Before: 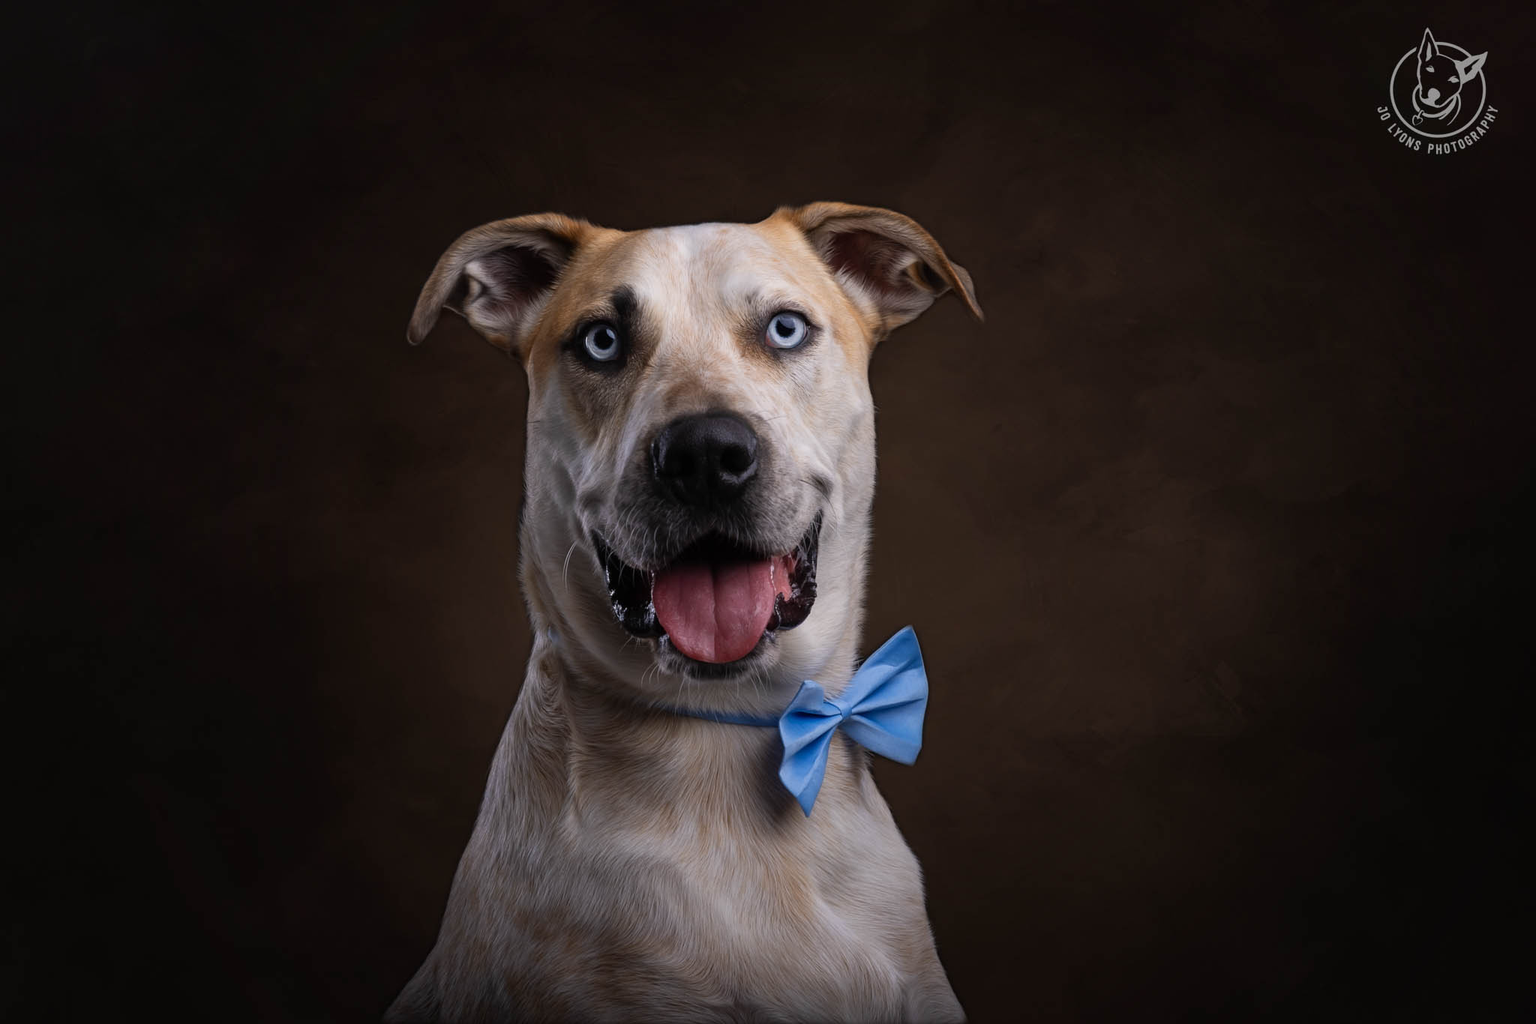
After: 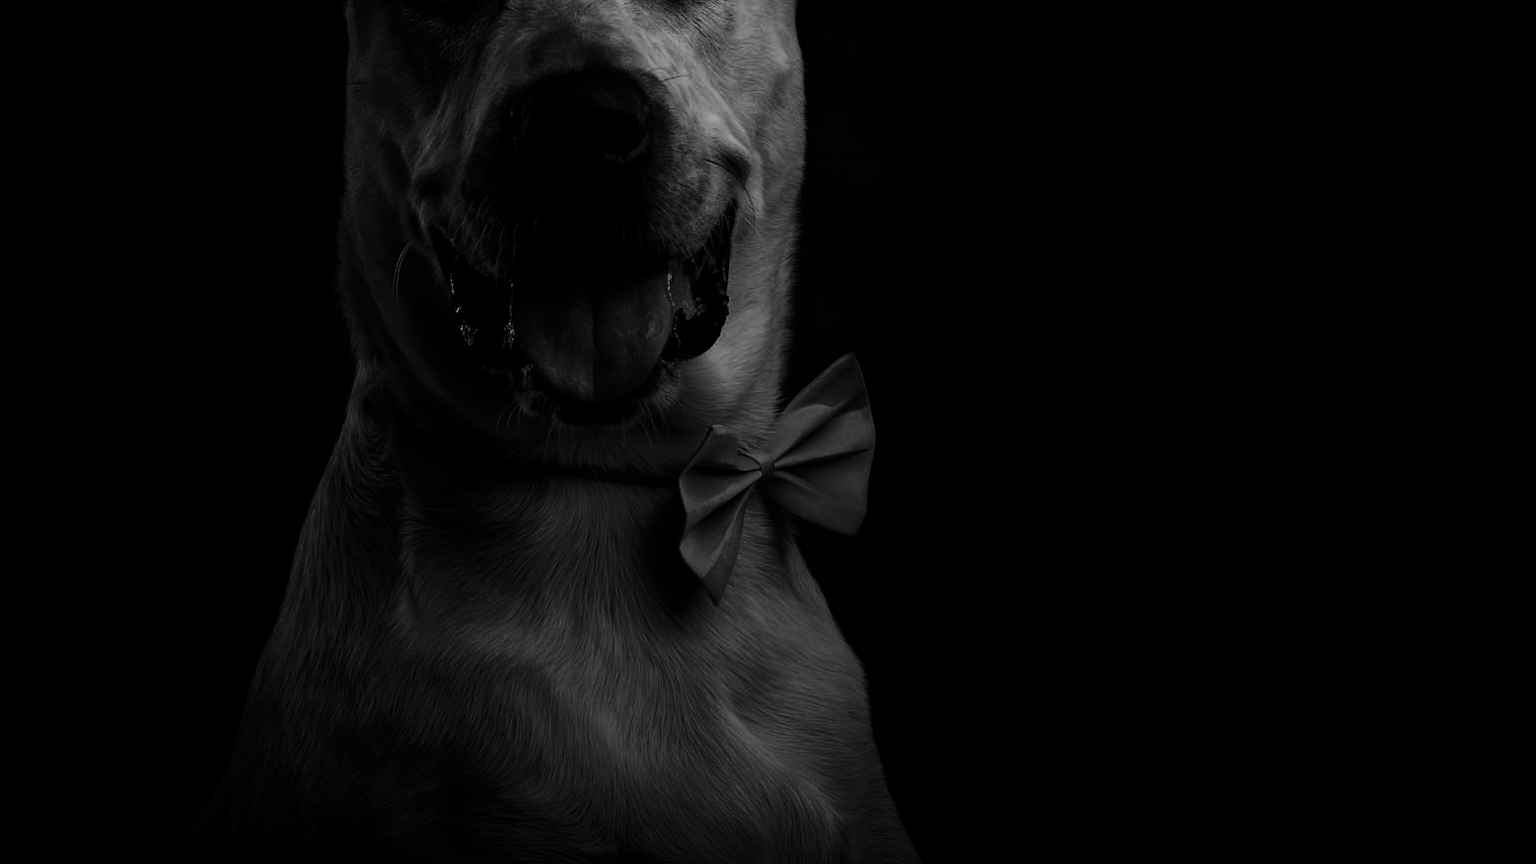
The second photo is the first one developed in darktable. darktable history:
crop and rotate: left 17.299%, top 35.115%, right 7.015%, bottom 1.024%
contrast brightness saturation: contrast 0.02, brightness -1, saturation -1
